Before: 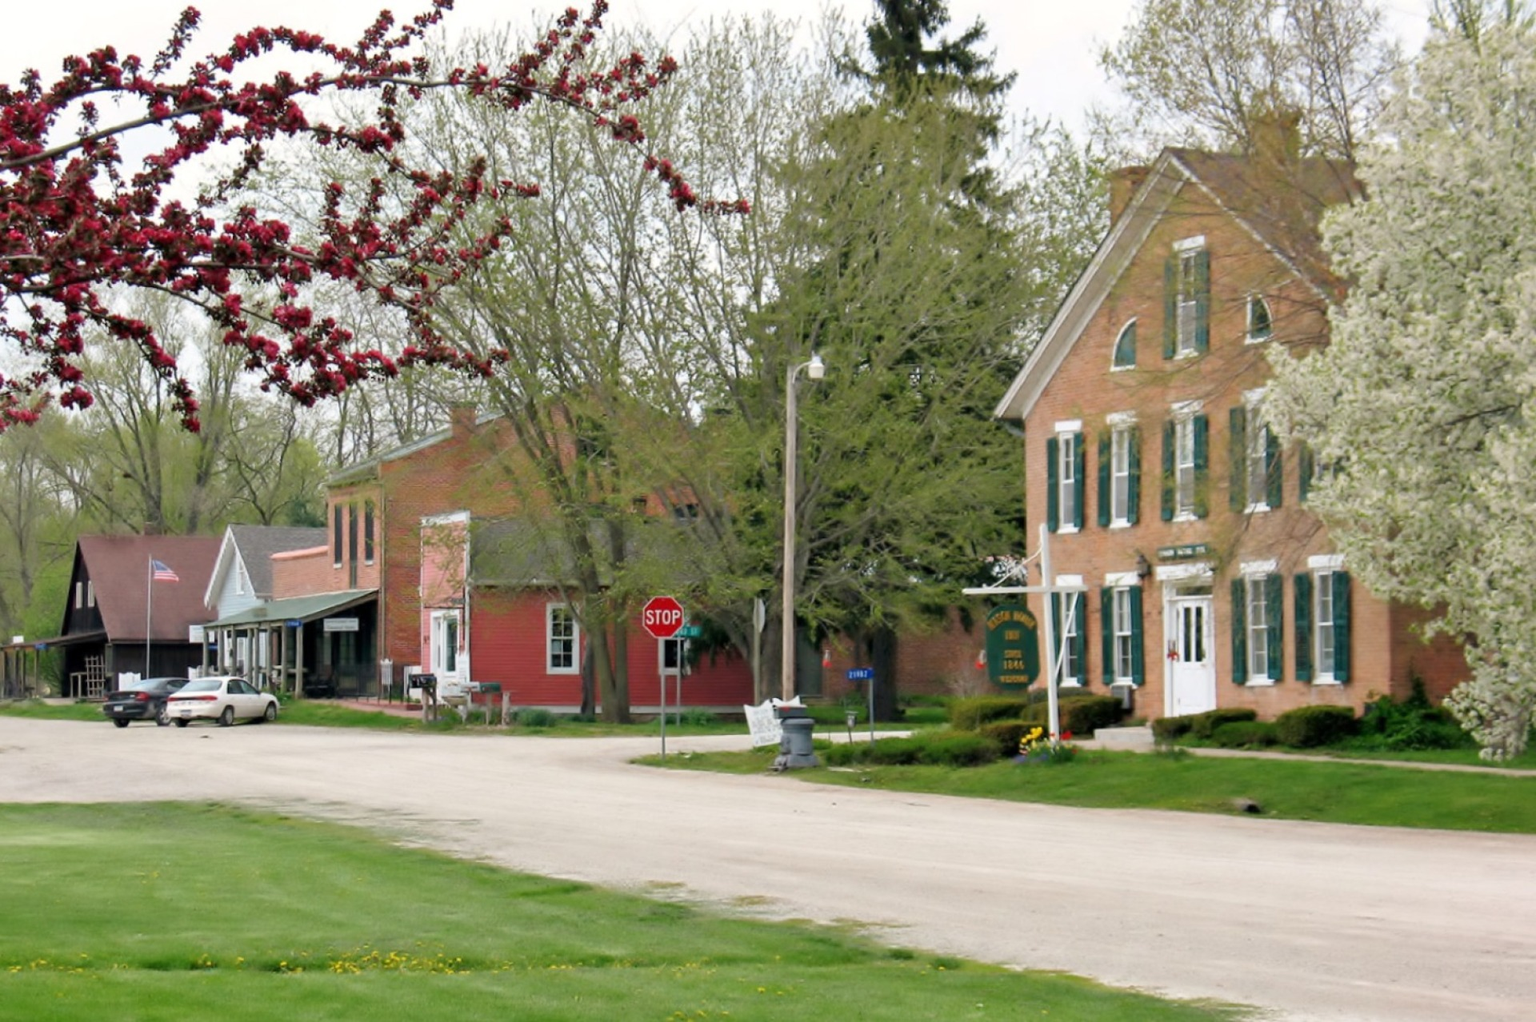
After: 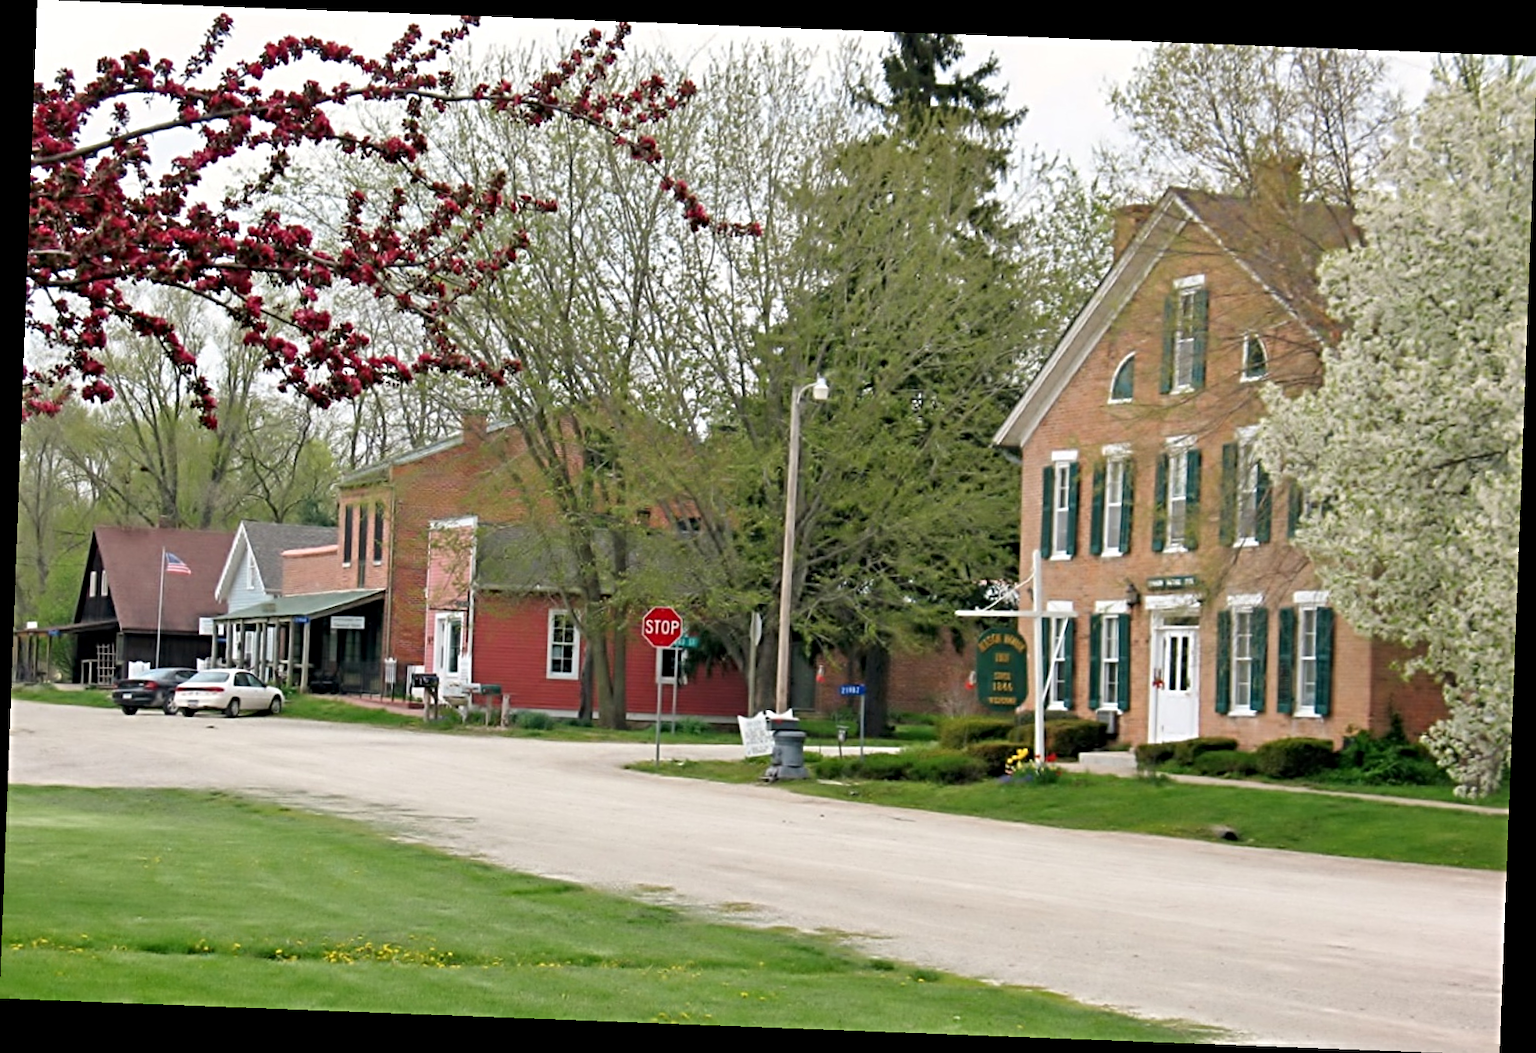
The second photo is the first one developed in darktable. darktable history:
sharpen: radius 4.883
rotate and perspective: rotation 2.17°, automatic cropping off
